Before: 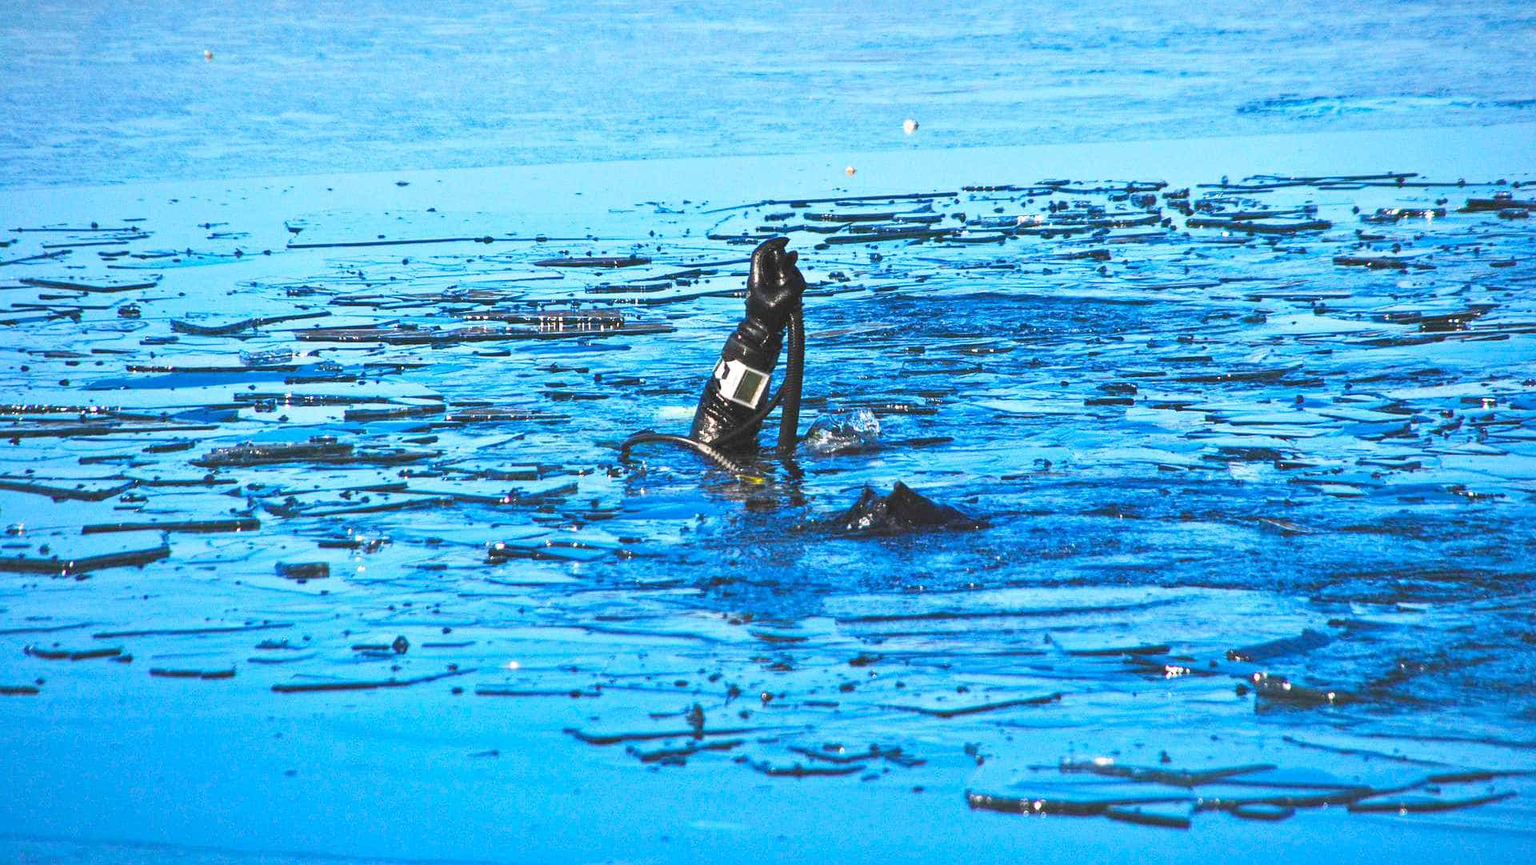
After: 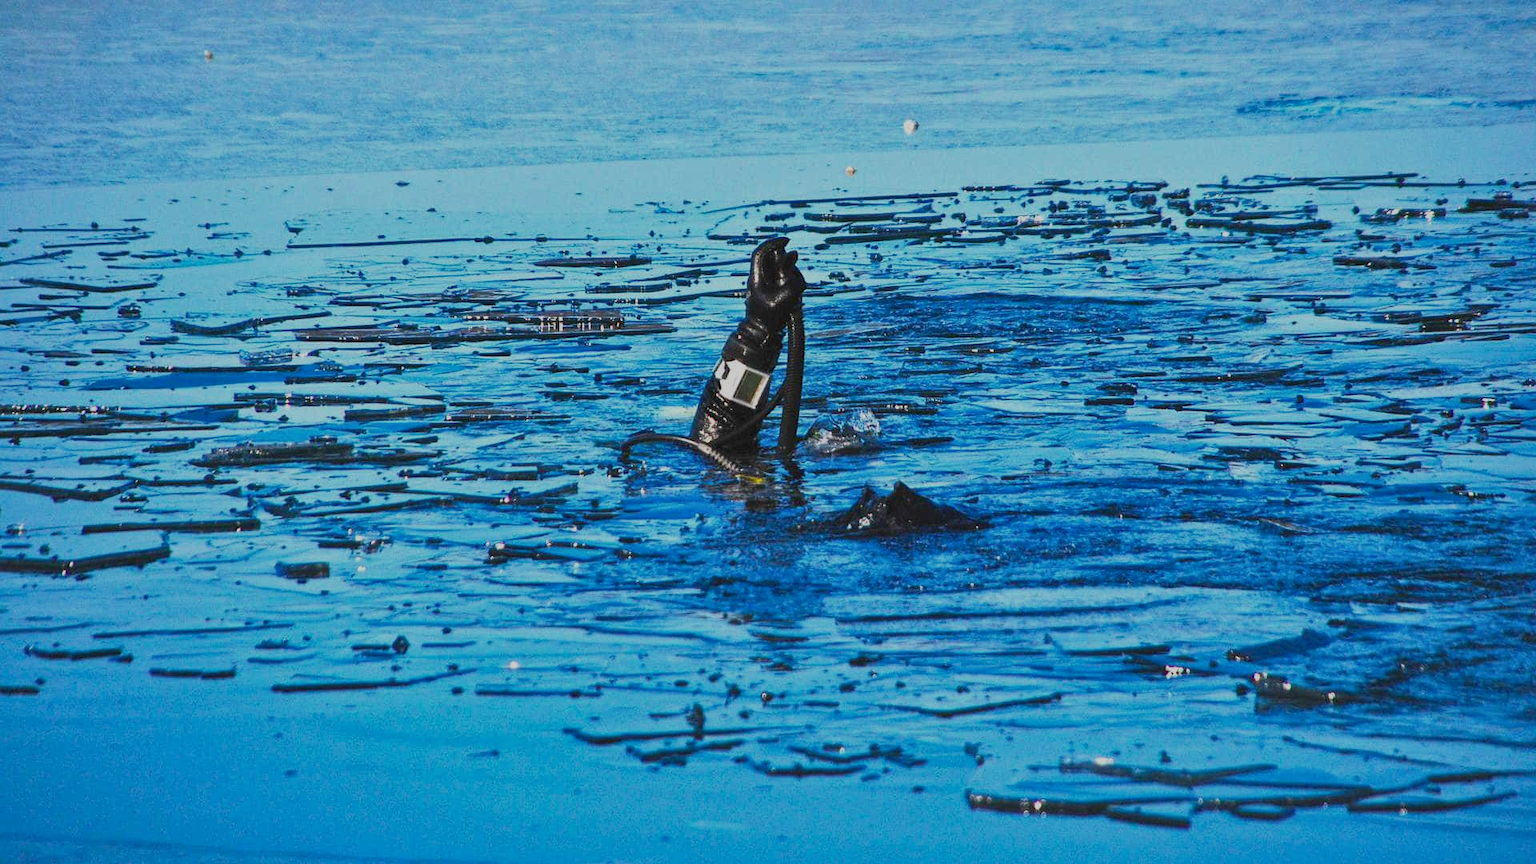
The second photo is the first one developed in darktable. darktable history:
local contrast: mode bilateral grid, contrast 19, coarseness 51, detail 119%, midtone range 0.2
exposure: black level correction 0, exposure -0.827 EV, compensate highlight preservation false
